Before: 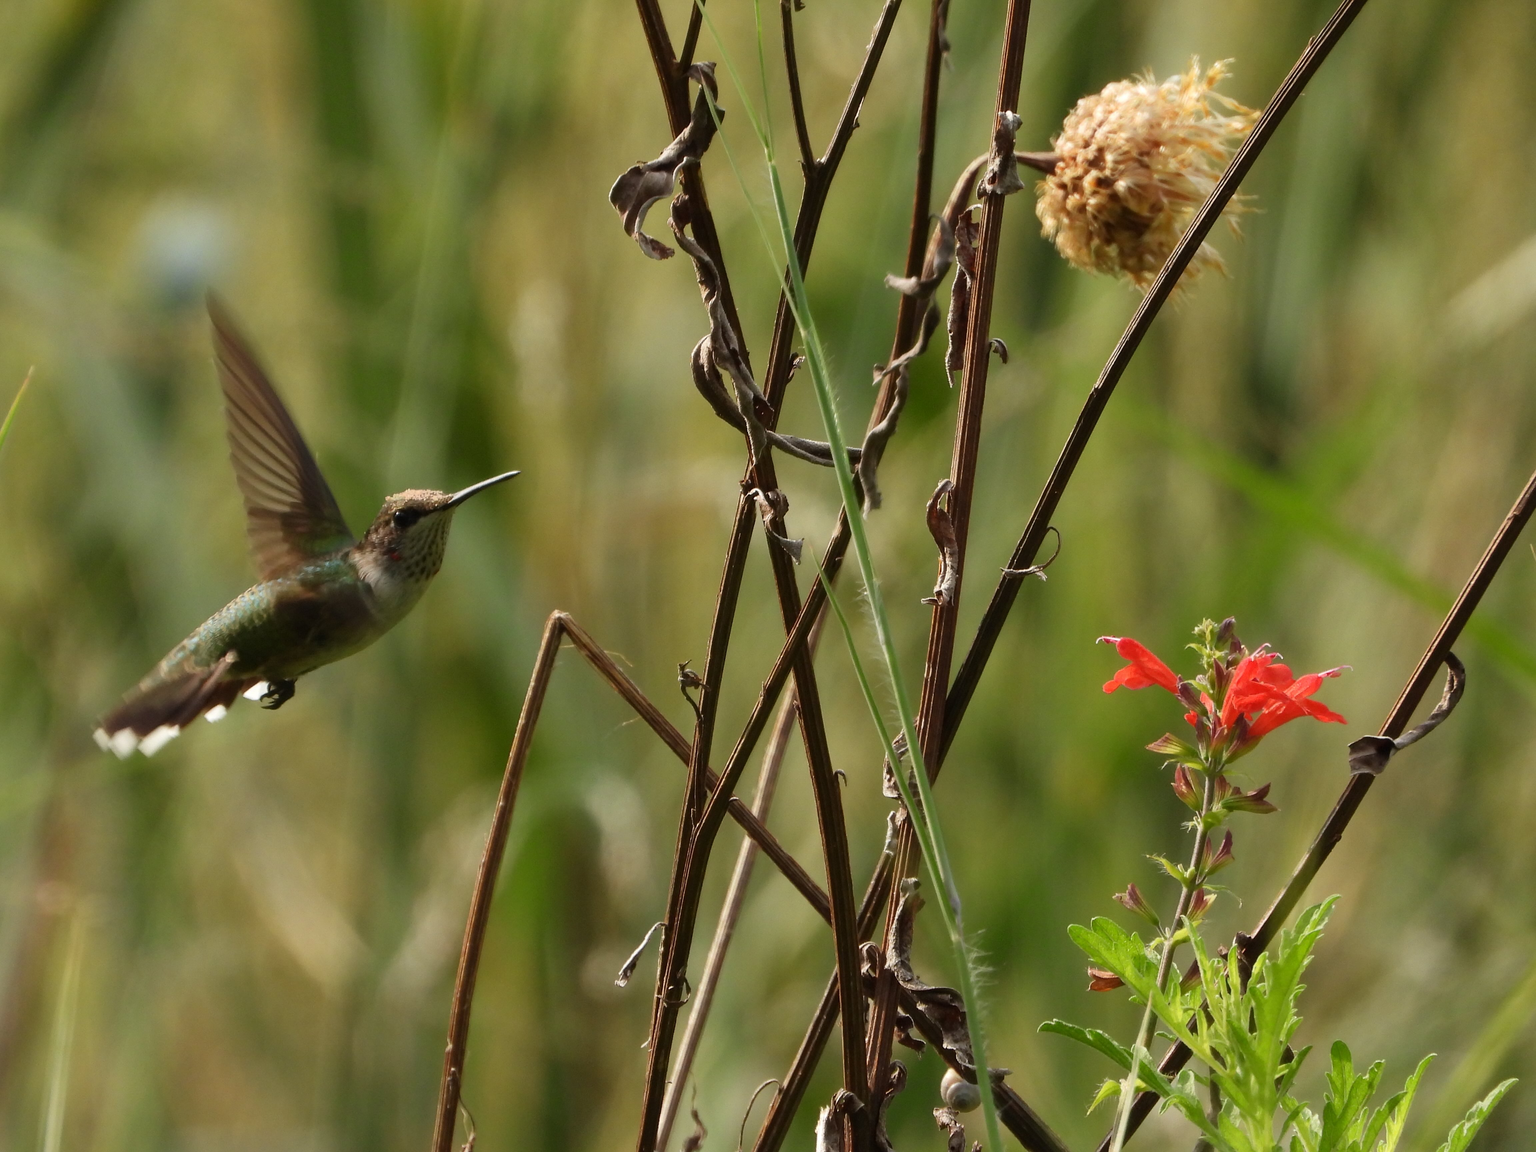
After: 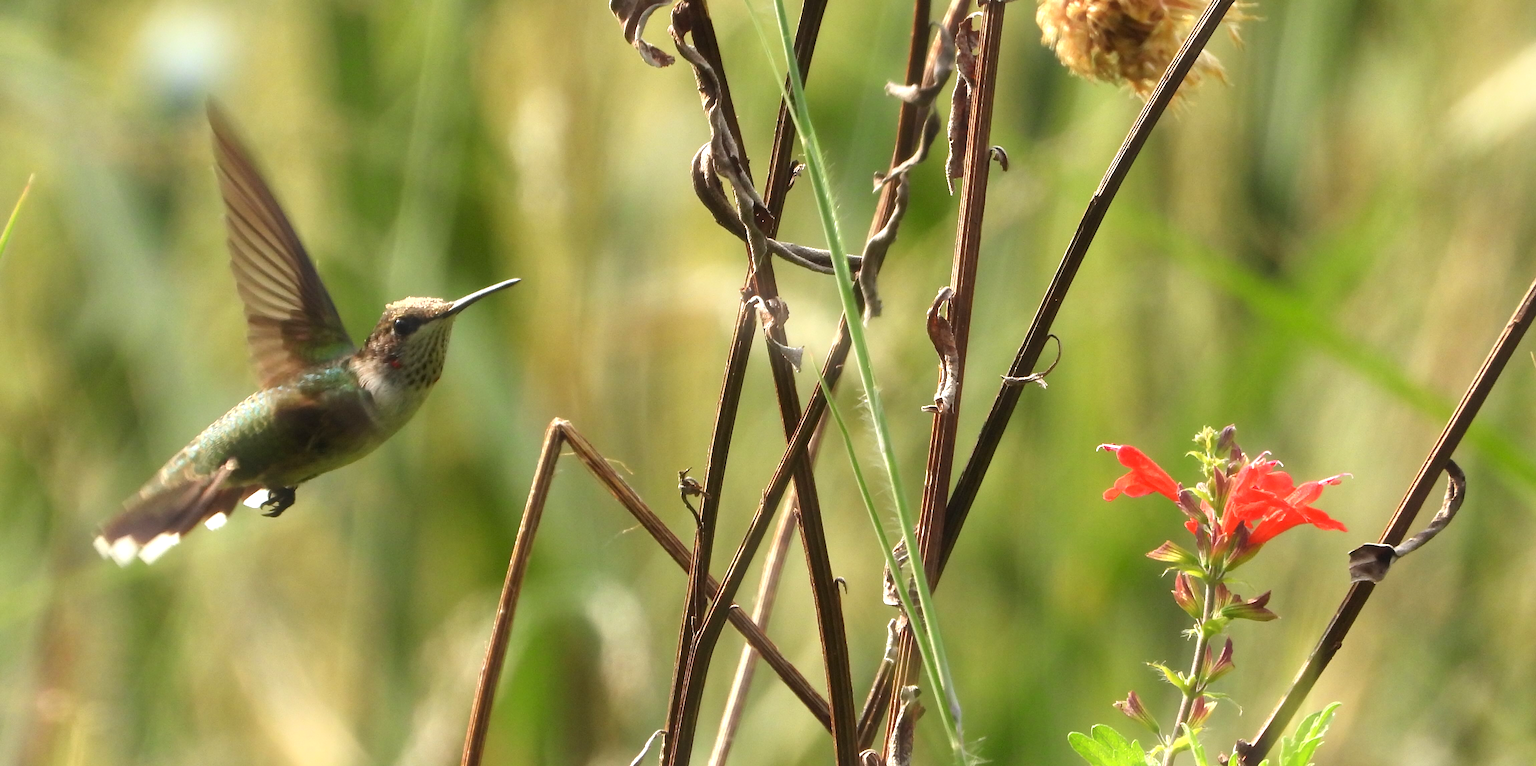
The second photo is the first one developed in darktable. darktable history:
crop: top 16.727%, bottom 16.727%
exposure: black level correction 0, exposure 0.9 EV, compensate highlight preservation false
bloom: size 16%, threshold 98%, strength 20%
